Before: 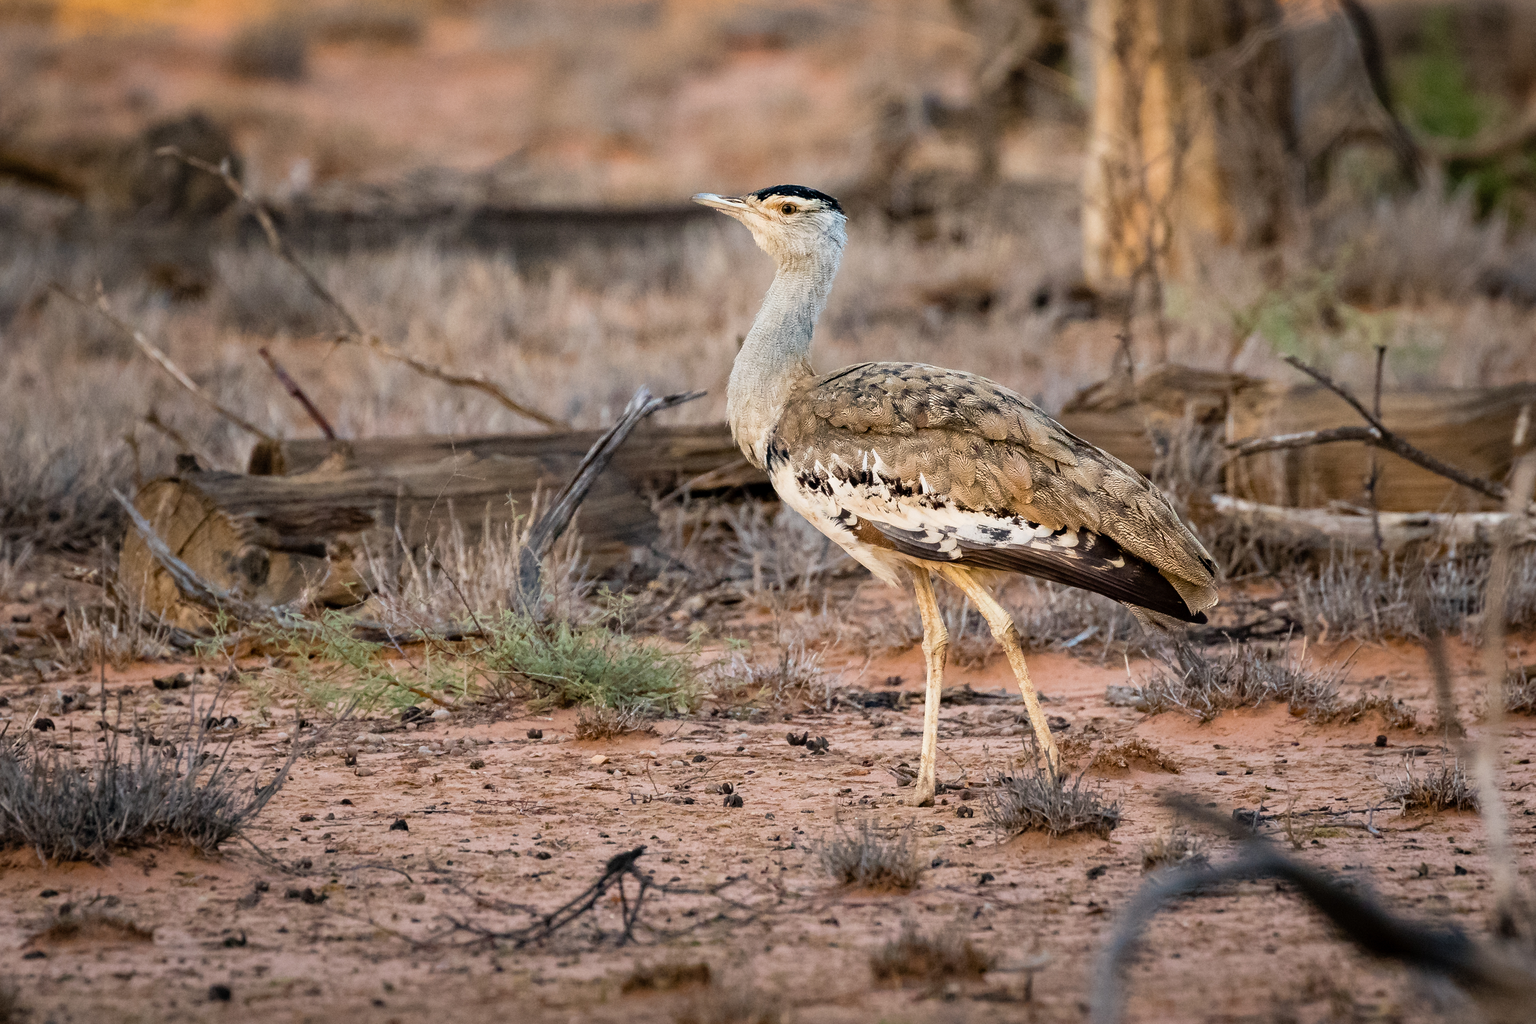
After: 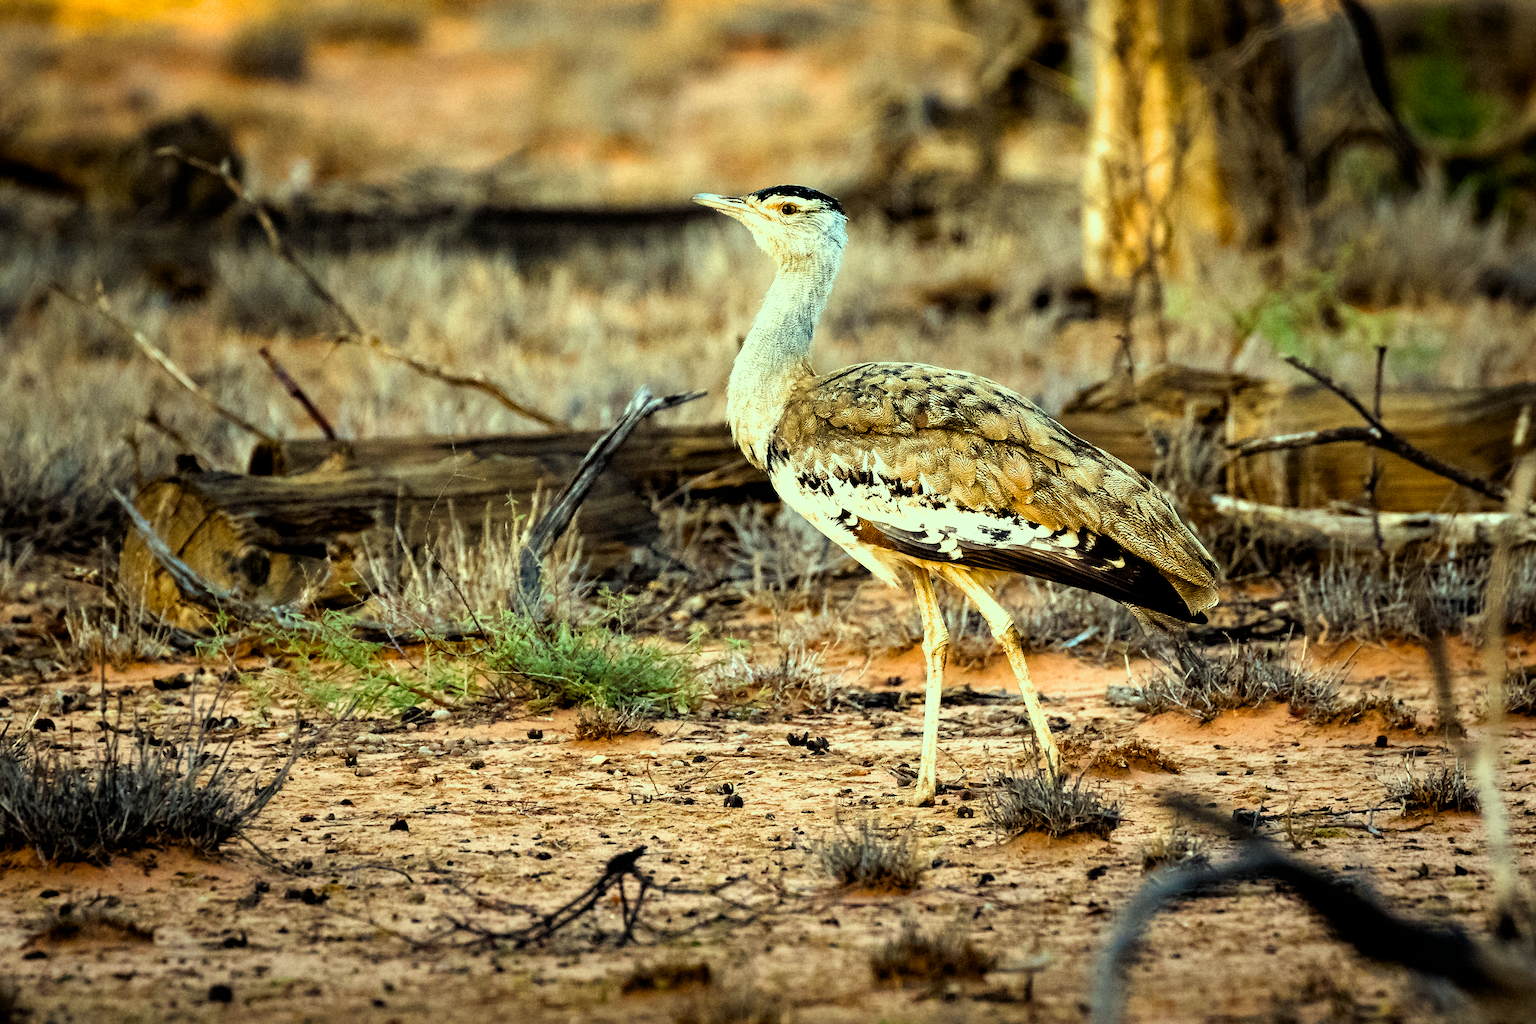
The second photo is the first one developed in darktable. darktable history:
filmic rgb: black relative exposure -8.23 EV, white relative exposure 2.25 EV, threshold 5.94 EV, hardness 7.15, latitude 85.86%, contrast 1.693, highlights saturation mix -4.14%, shadows ↔ highlights balance -2.74%, enable highlight reconstruction true
color correction: highlights a* -11.04, highlights b* 9.89, saturation 1.71
